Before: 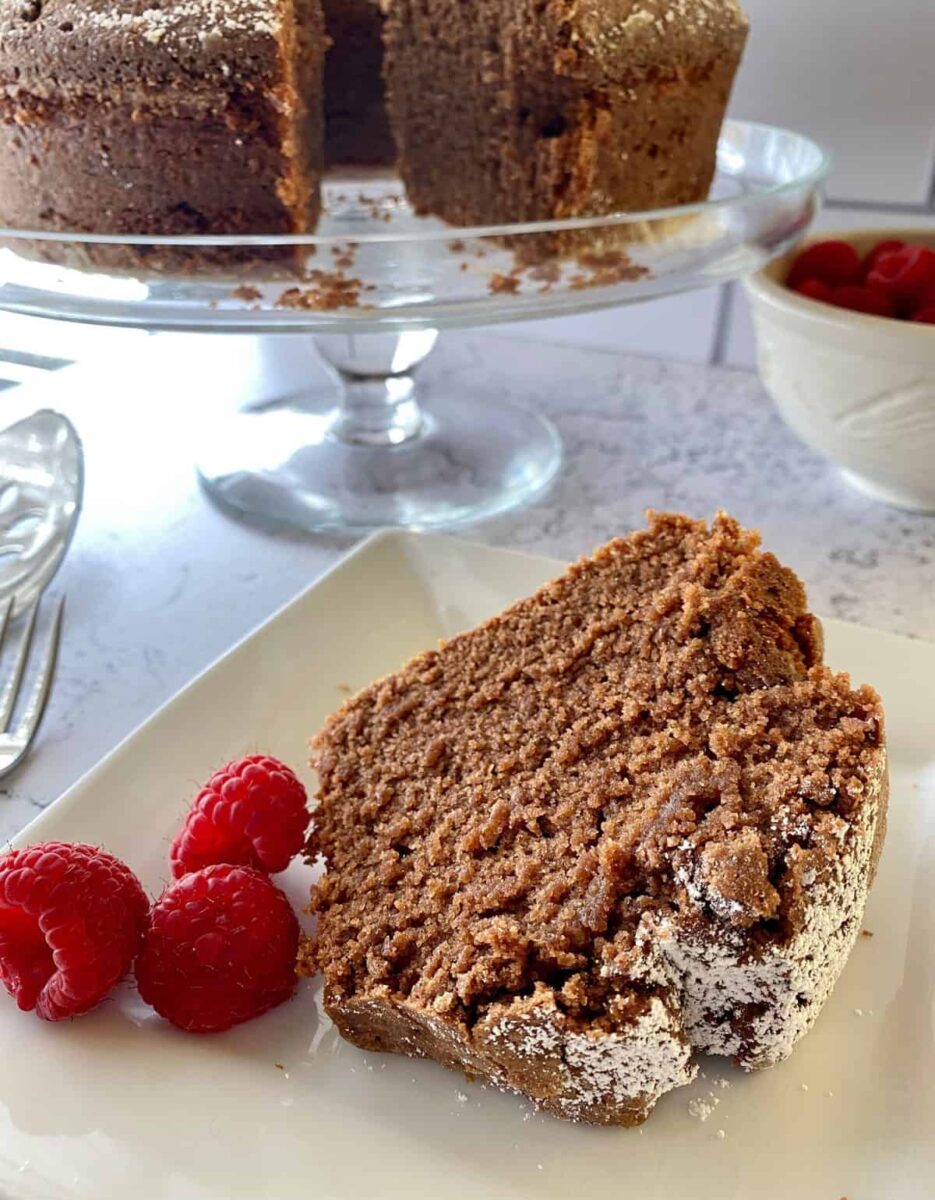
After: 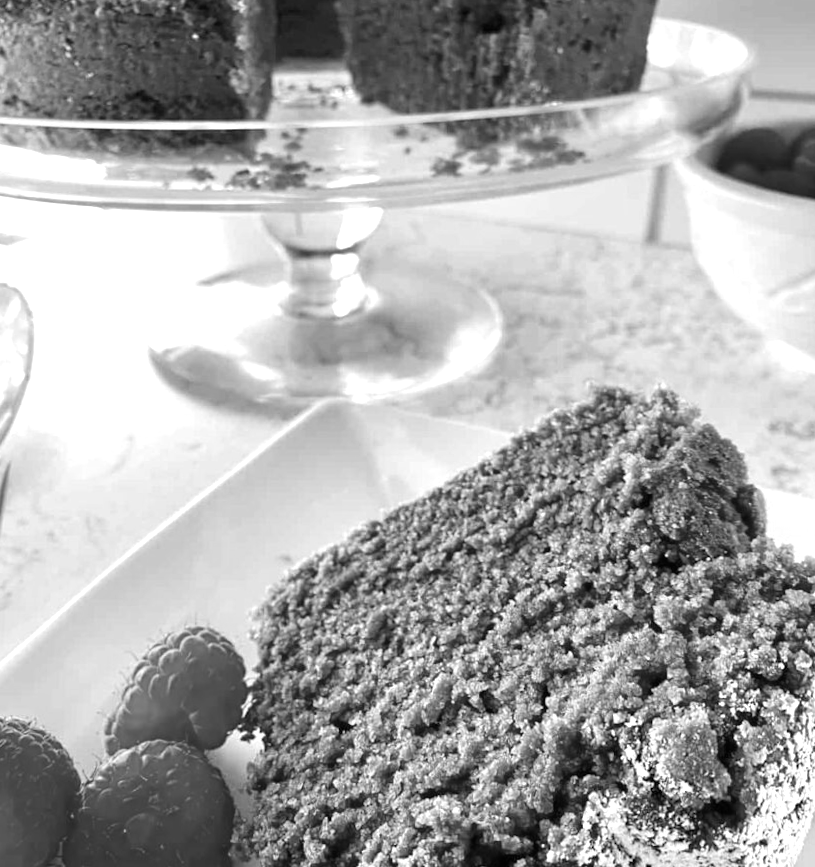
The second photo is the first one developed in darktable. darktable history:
crop: left 2.737%, top 7.287%, right 3.421%, bottom 20.179%
white balance: emerald 1
contrast brightness saturation: saturation 0.1
exposure: black level correction 0, exposure 0.7 EV, compensate exposure bias true, compensate highlight preservation false
rotate and perspective: rotation 0.215°, lens shift (vertical) -0.139, crop left 0.069, crop right 0.939, crop top 0.002, crop bottom 0.996
monochrome: on, module defaults
